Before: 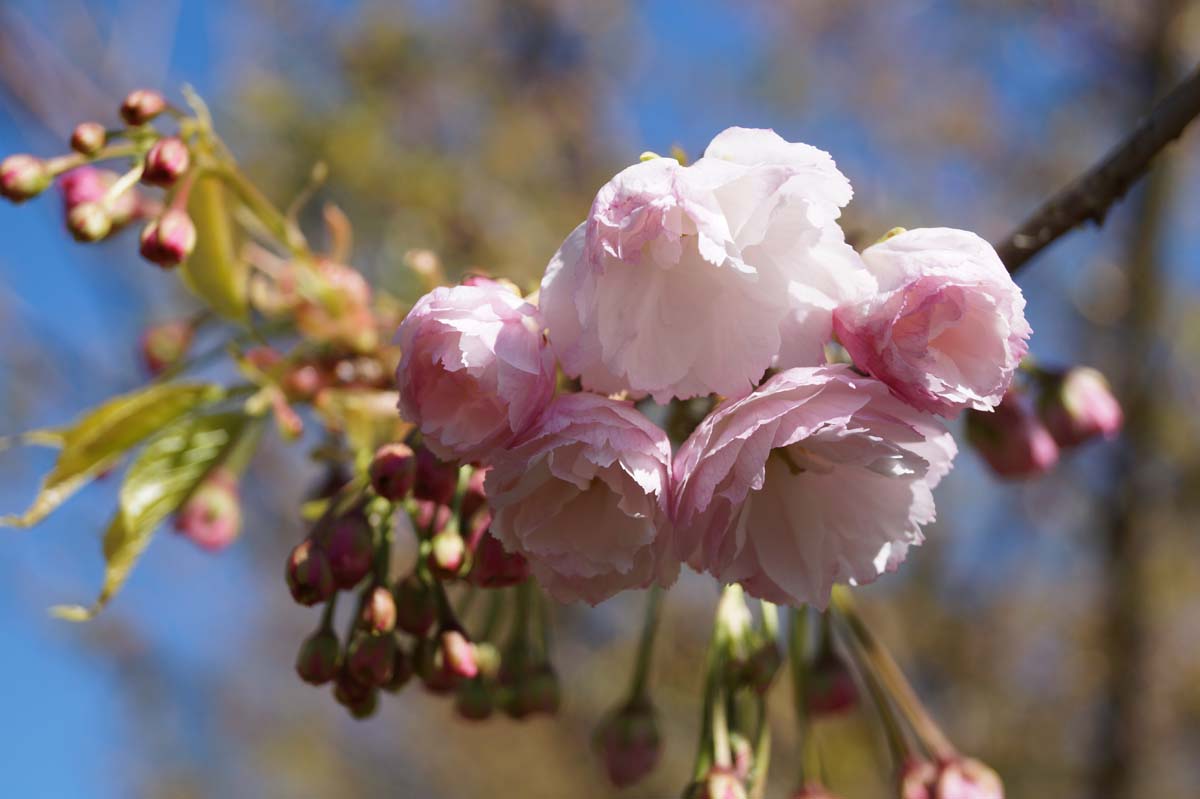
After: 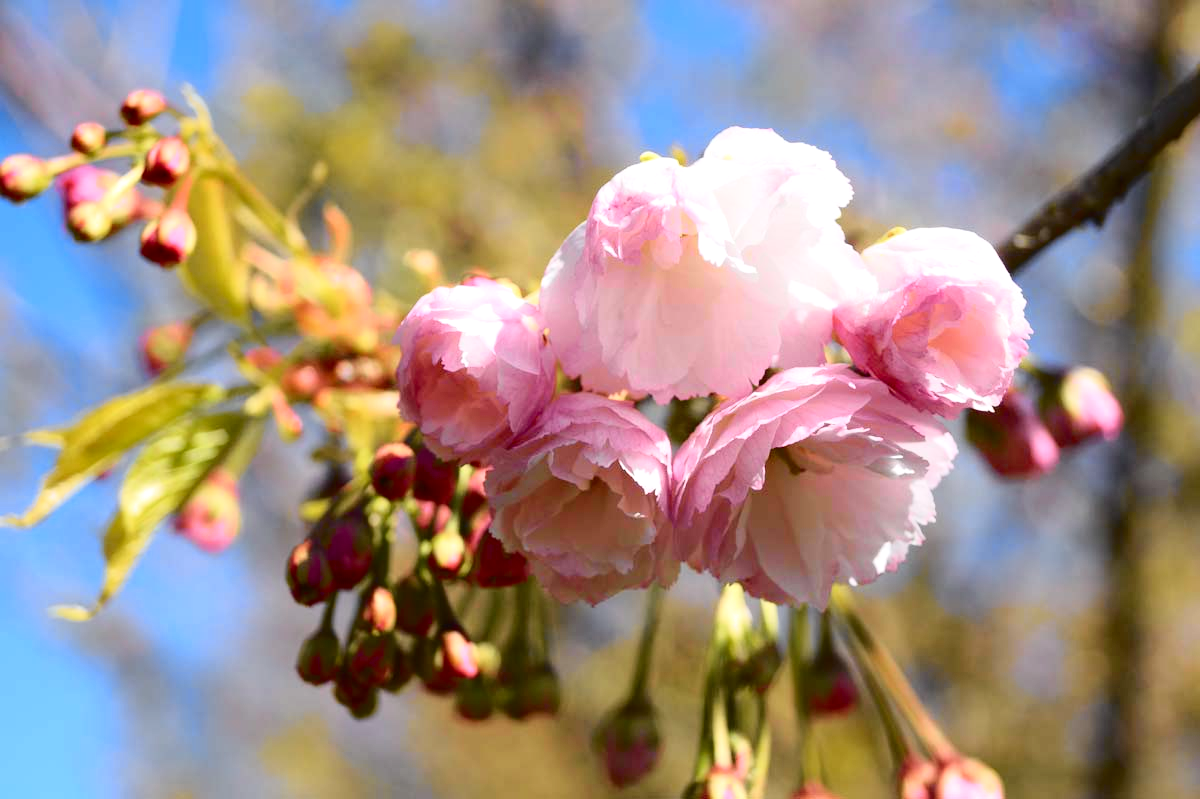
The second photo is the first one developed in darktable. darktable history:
tone curve: curves: ch0 [(0, 0.012) (0.037, 0.03) (0.123, 0.092) (0.19, 0.157) (0.269, 0.27) (0.48, 0.57) (0.595, 0.695) (0.718, 0.823) (0.855, 0.913) (1, 0.982)]; ch1 [(0, 0) (0.243, 0.245) (0.422, 0.415) (0.493, 0.495) (0.508, 0.506) (0.536, 0.542) (0.569, 0.611) (0.611, 0.662) (0.769, 0.807) (1, 1)]; ch2 [(0, 0) (0.249, 0.216) (0.349, 0.321) (0.424, 0.442) (0.476, 0.483) (0.498, 0.499) (0.517, 0.519) (0.532, 0.56) (0.569, 0.624) (0.614, 0.667) (0.706, 0.757) (0.808, 0.809) (0.991, 0.968)], color space Lab, independent channels, preserve colors none
exposure: exposure 0.4 EV, compensate highlight preservation false
